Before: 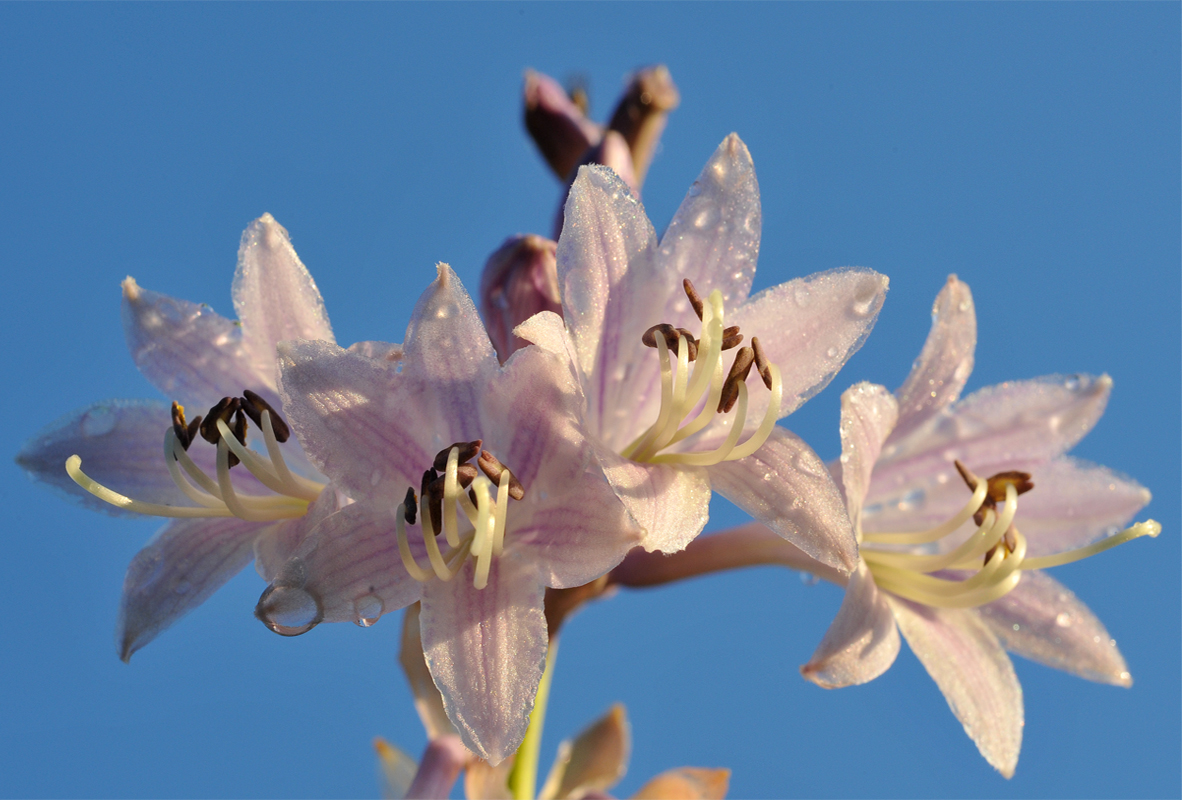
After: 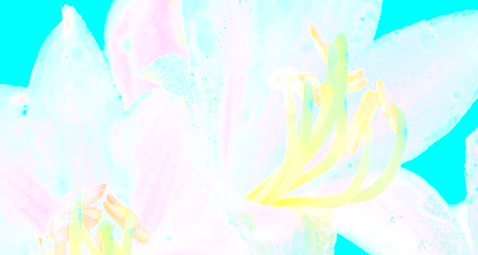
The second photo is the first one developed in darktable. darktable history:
crop: left 31.751%, top 32.172%, right 27.8%, bottom 35.83%
white balance: red 0.931, blue 1.11
contrast brightness saturation: contrast 0.07, brightness 0.18, saturation 0.4
tone equalizer: -8 EV 2 EV, -7 EV 2 EV, -6 EV 2 EV, -5 EV 2 EV, -4 EV 2 EV, -3 EV 1.5 EV, -2 EV 1 EV, -1 EV 0.5 EV
bloom: size 38%, threshold 95%, strength 30%
color correction: highlights a* -11.71, highlights b* -15.58
exposure: black level correction 0, exposure 1.7 EV, compensate exposure bias true, compensate highlight preservation false
